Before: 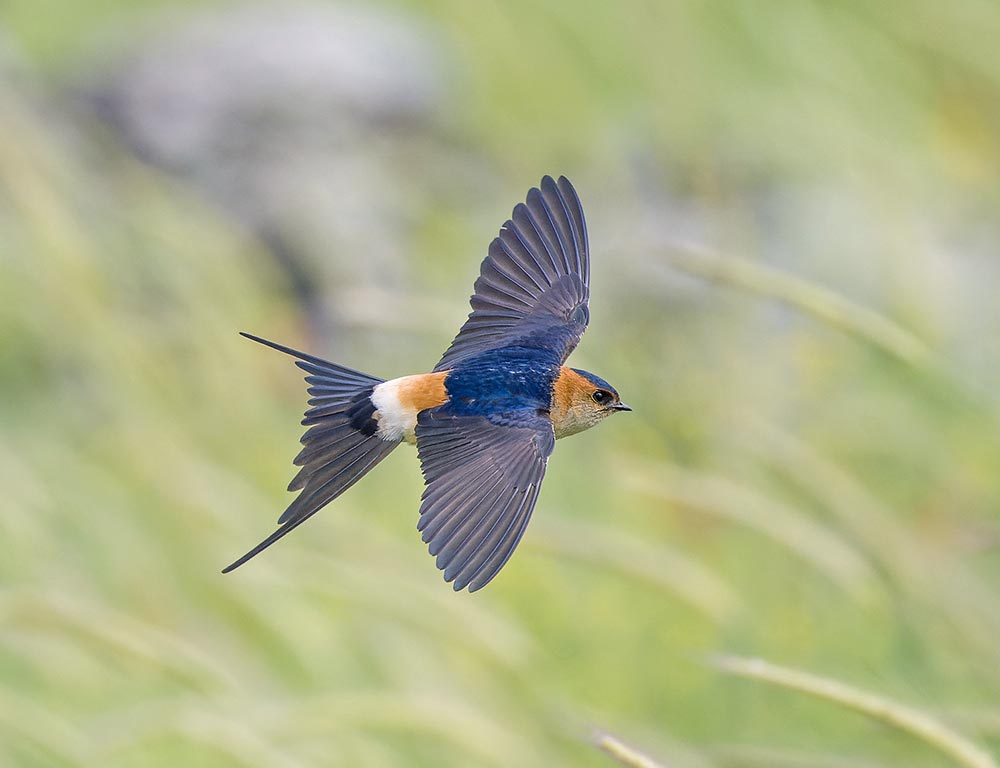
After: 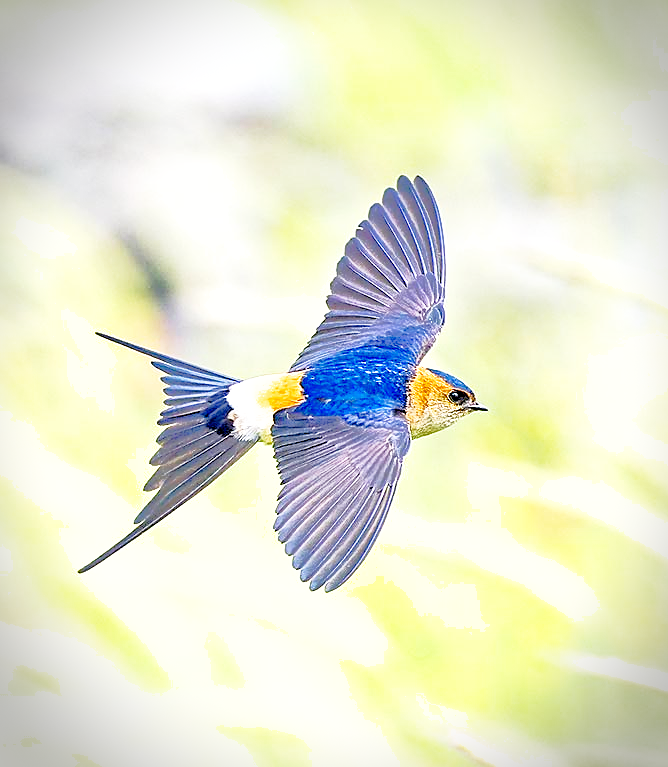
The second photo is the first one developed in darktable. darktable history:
base curve: curves: ch0 [(0, 0) (0.028, 0.03) (0.121, 0.232) (0.46, 0.748) (0.859, 0.968) (1, 1)], preserve colors none
exposure: black level correction 0.01, exposure 1 EV, compensate highlight preservation false
shadows and highlights: on, module defaults
vignetting: fall-off start 86.69%, automatic ratio true, dithering 8-bit output
crop and rotate: left 14.49%, right 18.706%
contrast brightness saturation: contrast 0.072, brightness 0.073, saturation 0.176
sharpen: on, module defaults
